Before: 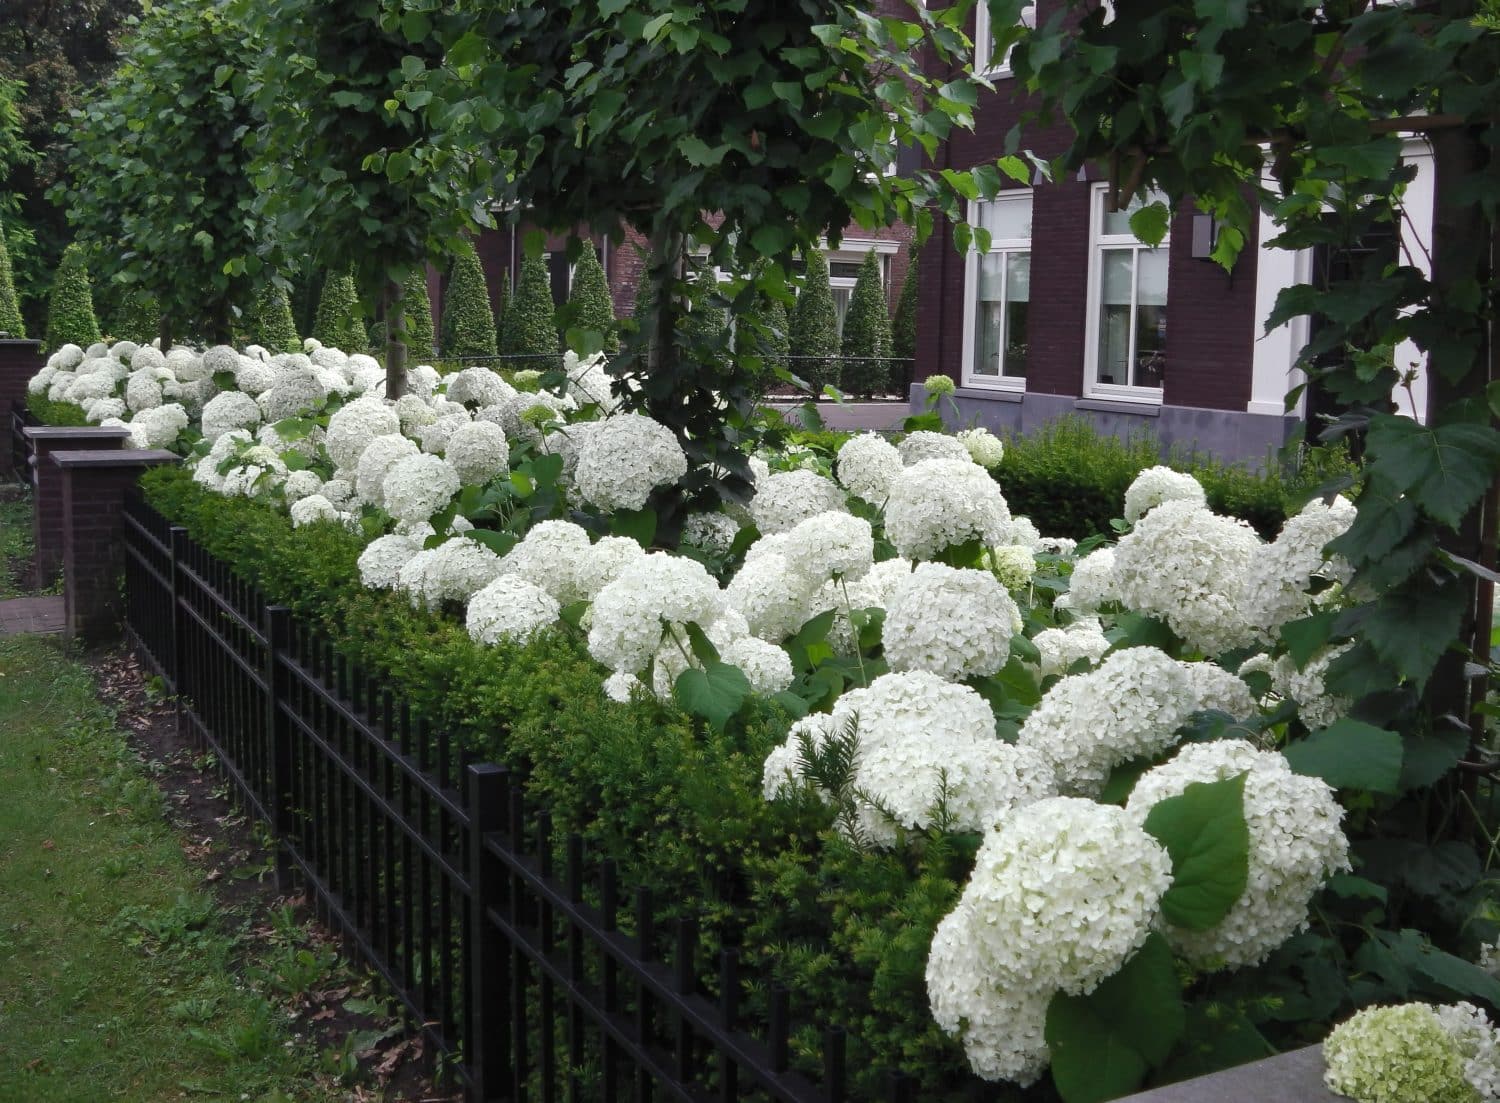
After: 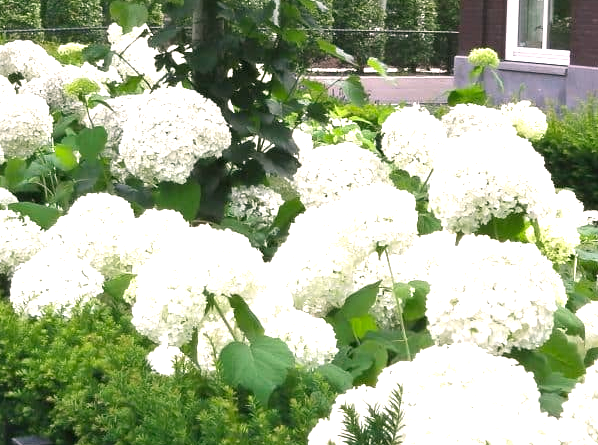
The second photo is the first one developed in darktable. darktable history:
crop: left 30.401%, top 29.72%, right 29.692%, bottom 29.896%
exposure: black level correction 0, exposure 1.298 EV, compensate highlight preservation false
color correction: highlights a* 4.33, highlights b* 4.91, shadows a* -7.45, shadows b* 4.93
